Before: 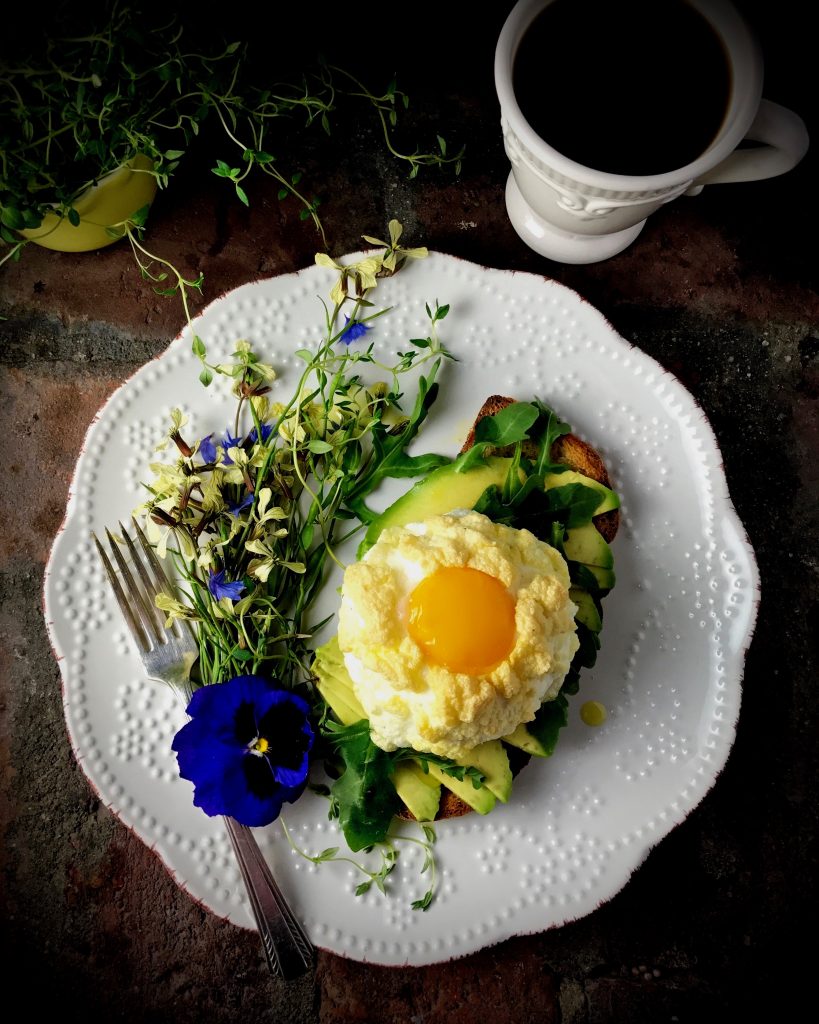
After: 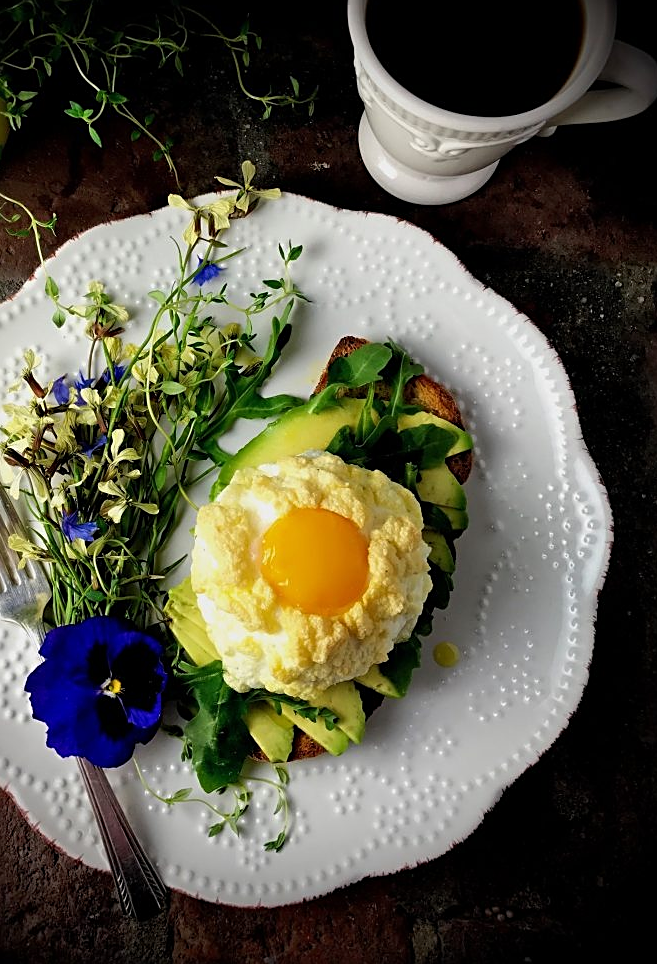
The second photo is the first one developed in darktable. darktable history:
sharpen: on, module defaults
crop and rotate: left 17.959%, top 5.771%, right 1.742%
